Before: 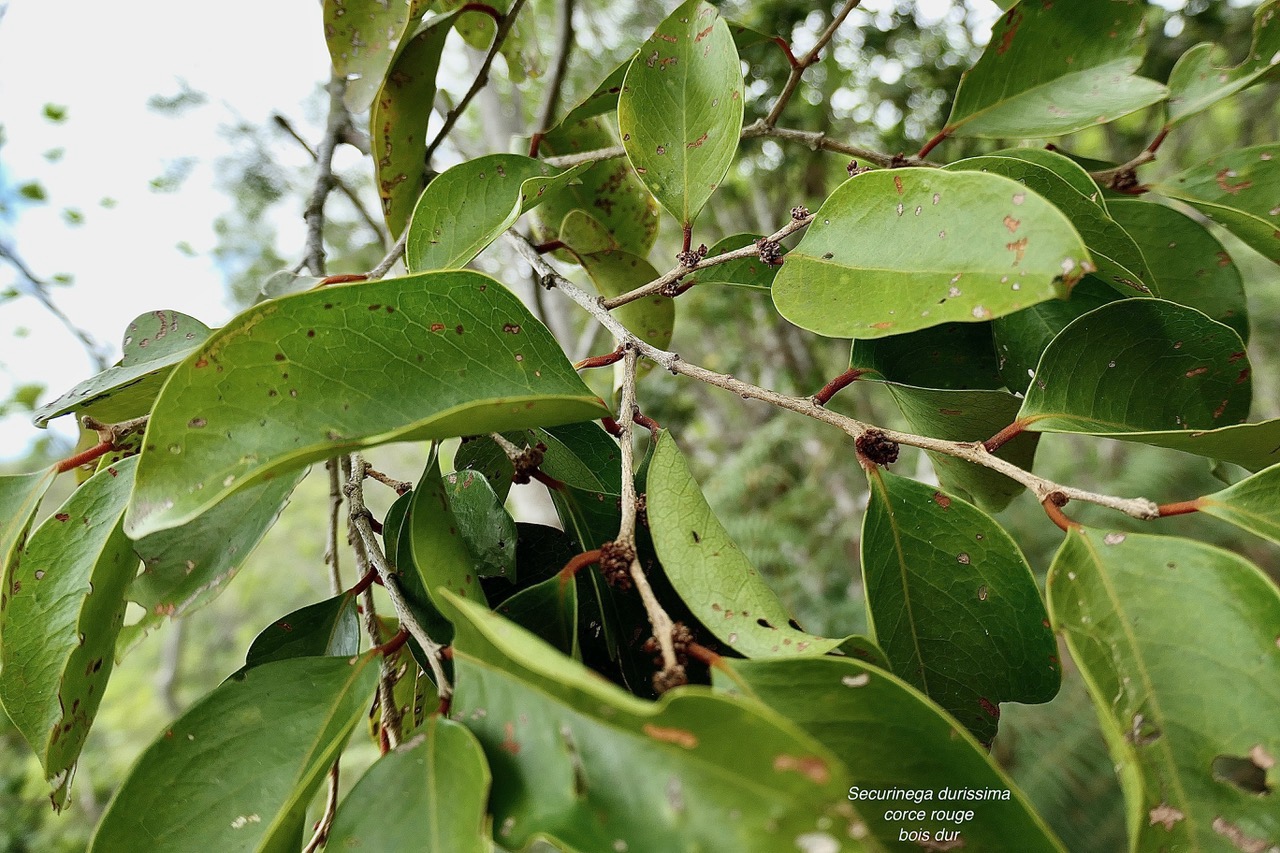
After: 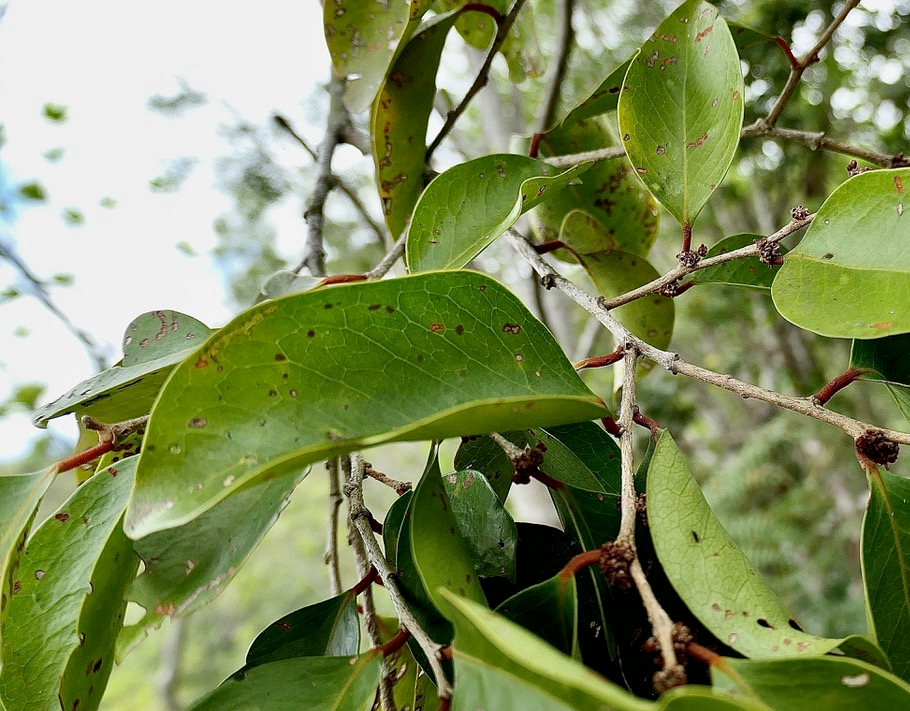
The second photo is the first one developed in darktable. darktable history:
local contrast: mode bilateral grid, contrast 15, coarseness 36, detail 105%, midtone range 0.2
contrast equalizer: y [[0.518, 0.517, 0.501, 0.5, 0.5, 0.5], [0.5 ×6], [0.5 ×6], [0 ×6], [0 ×6]]
crop: right 28.885%, bottom 16.626%
